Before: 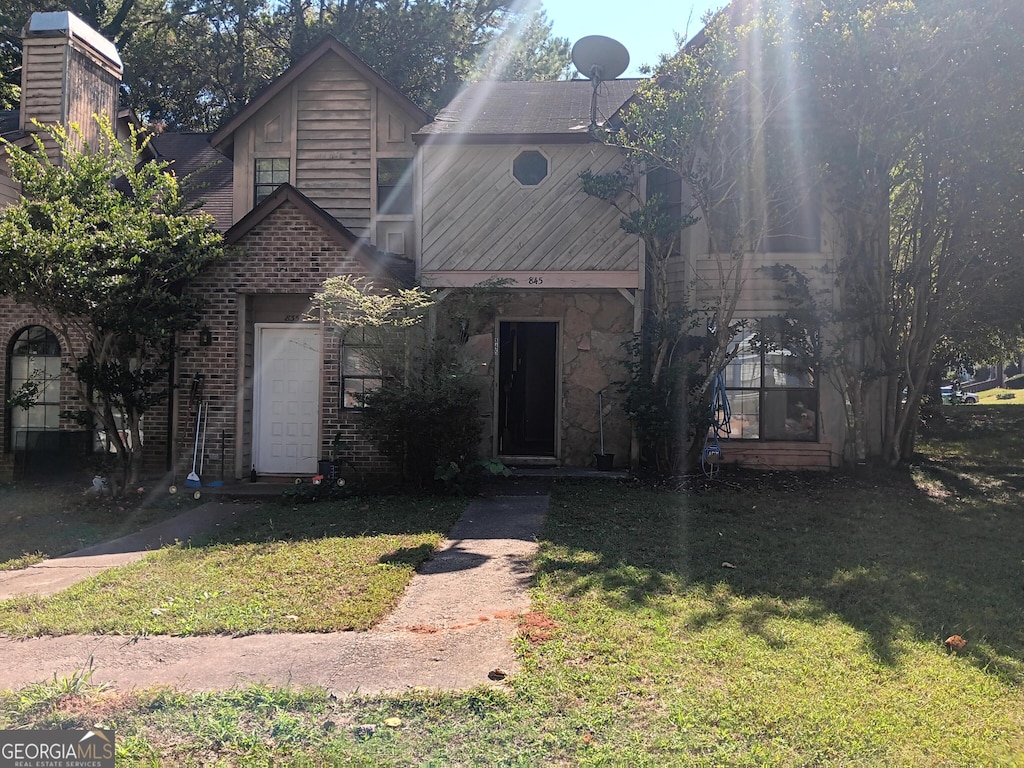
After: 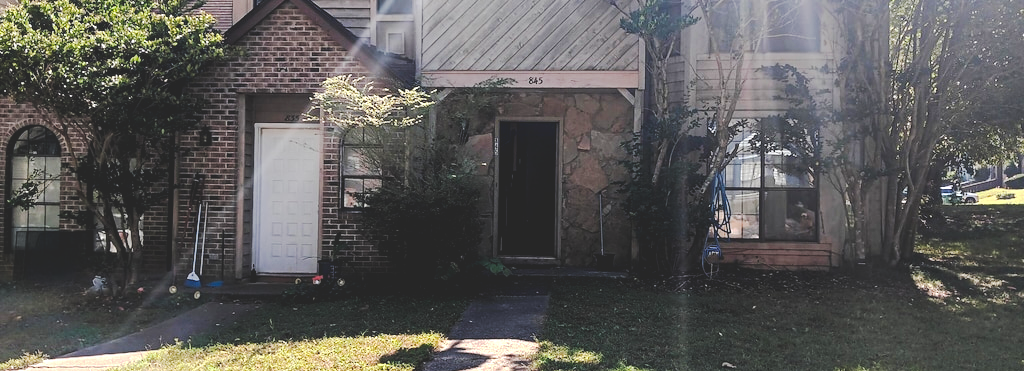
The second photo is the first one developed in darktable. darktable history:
crop and rotate: top 26.056%, bottom 25.543%
tone curve: curves: ch0 [(0, 0) (0.003, 0.15) (0.011, 0.151) (0.025, 0.15) (0.044, 0.15) (0.069, 0.151) (0.1, 0.153) (0.136, 0.16) (0.177, 0.183) (0.224, 0.21) (0.277, 0.253) (0.335, 0.309) (0.399, 0.389) (0.468, 0.479) (0.543, 0.58) (0.623, 0.677) (0.709, 0.747) (0.801, 0.808) (0.898, 0.87) (1, 1)], preserve colors none
exposure: black level correction 0, exposure 0.7 EV, compensate highlight preservation false
